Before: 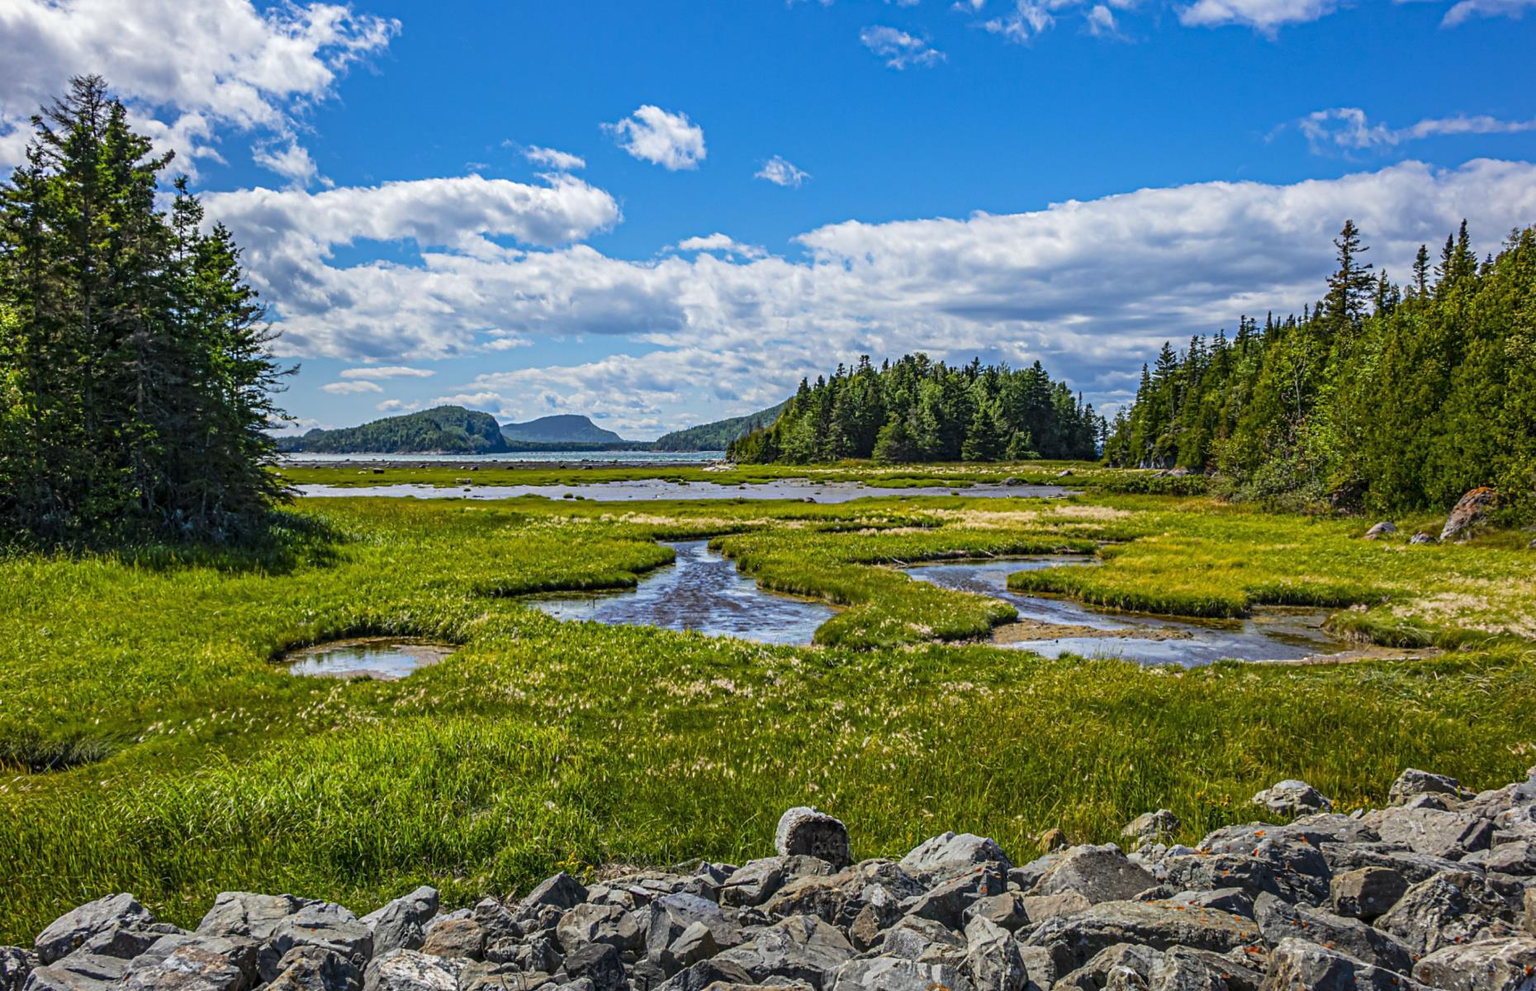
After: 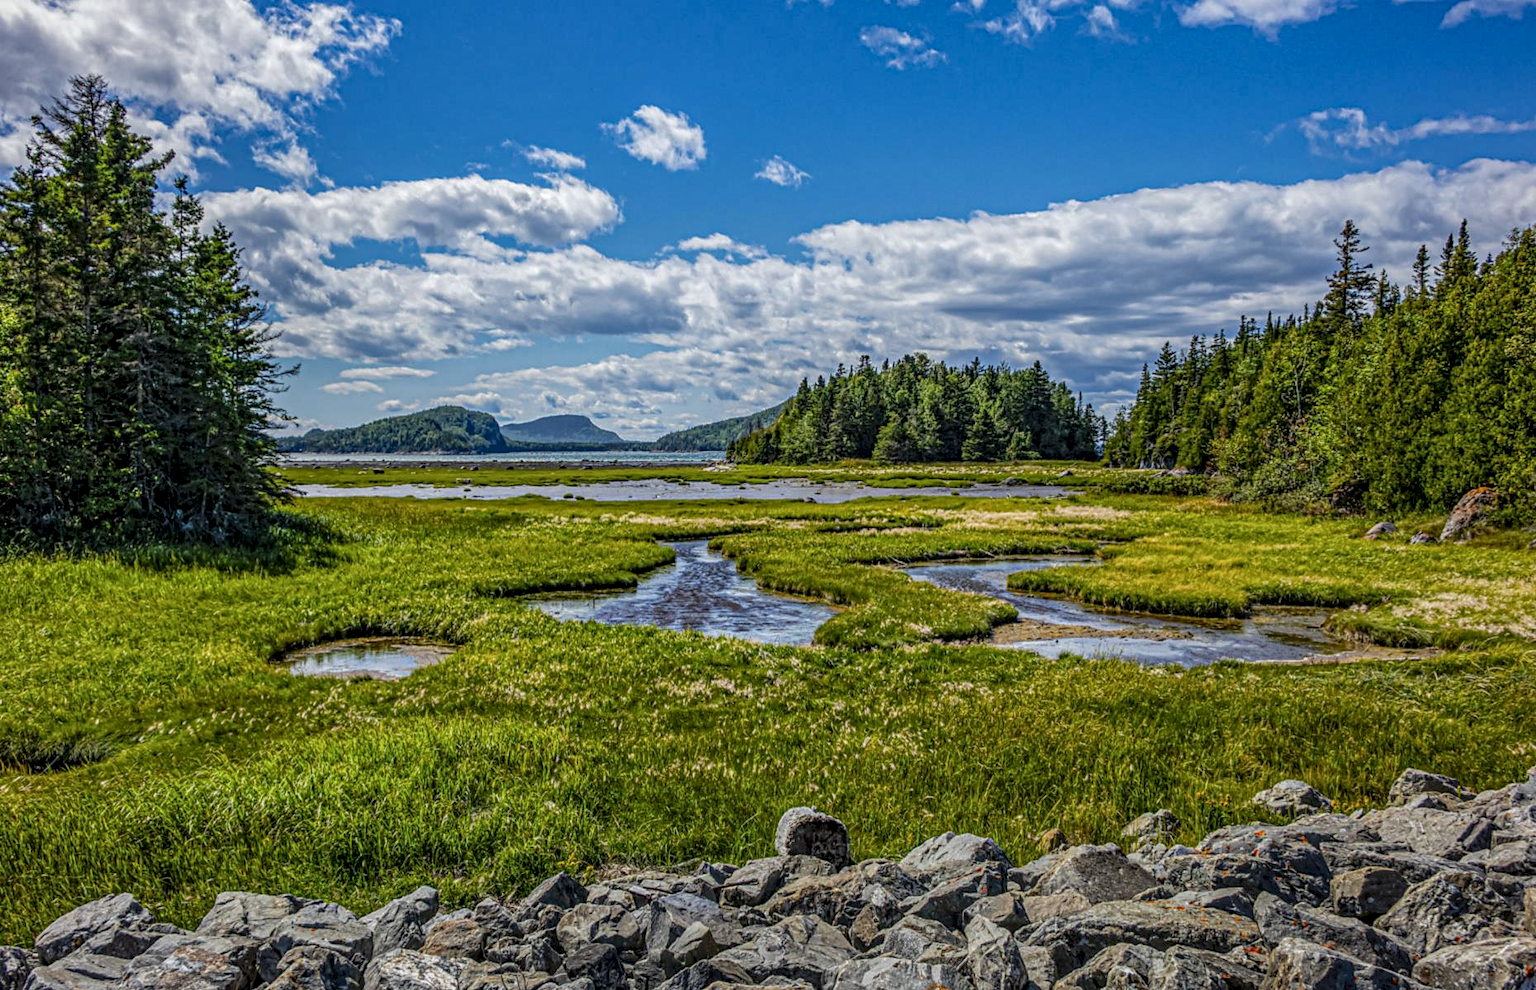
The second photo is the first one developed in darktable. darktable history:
local contrast: highlights 100%, shadows 100%, detail 200%, midtone range 0.2
tone equalizer: -8 EV 0.25 EV, -7 EV 0.417 EV, -6 EV 0.417 EV, -5 EV 0.25 EV, -3 EV -0.25 EV, -2 EV -0.417 EV, -1 EV -0.417 EV, +0 EV -0.25 EV, edges refinement/feathering 500, mask exposure compensation -1.57 EV, preserve details guided filter
